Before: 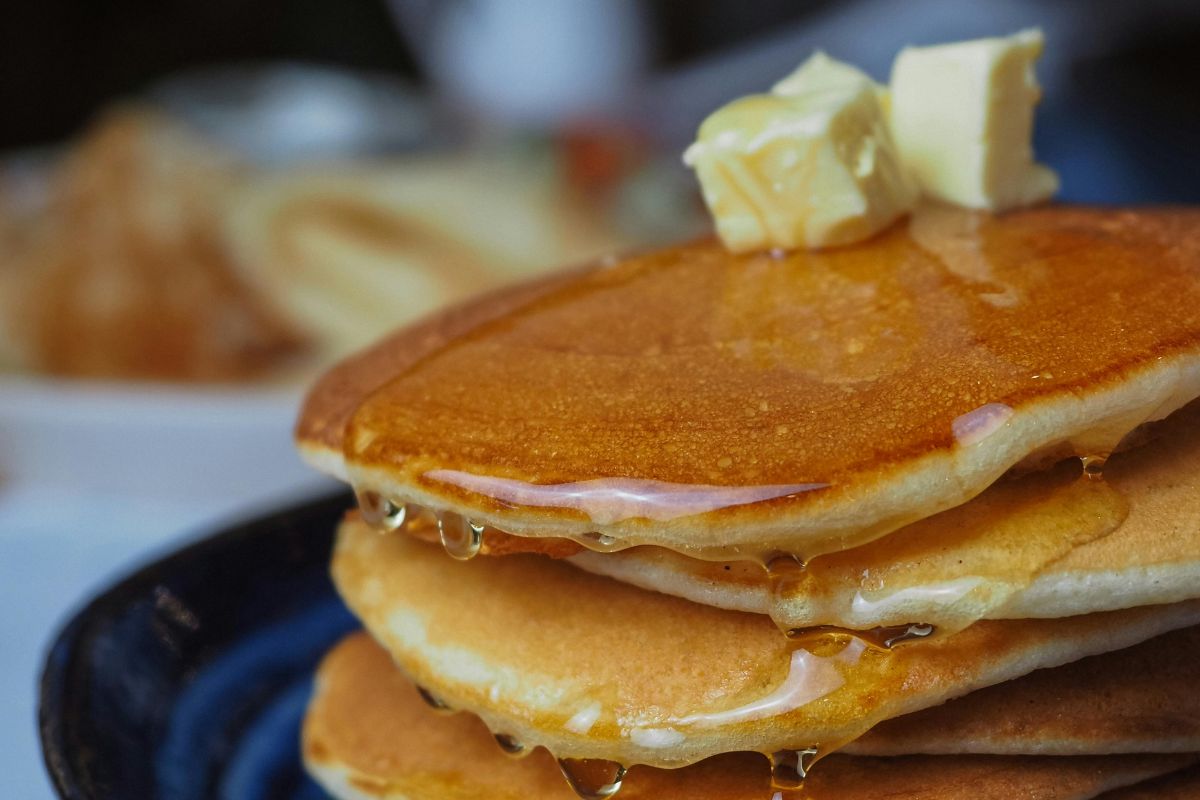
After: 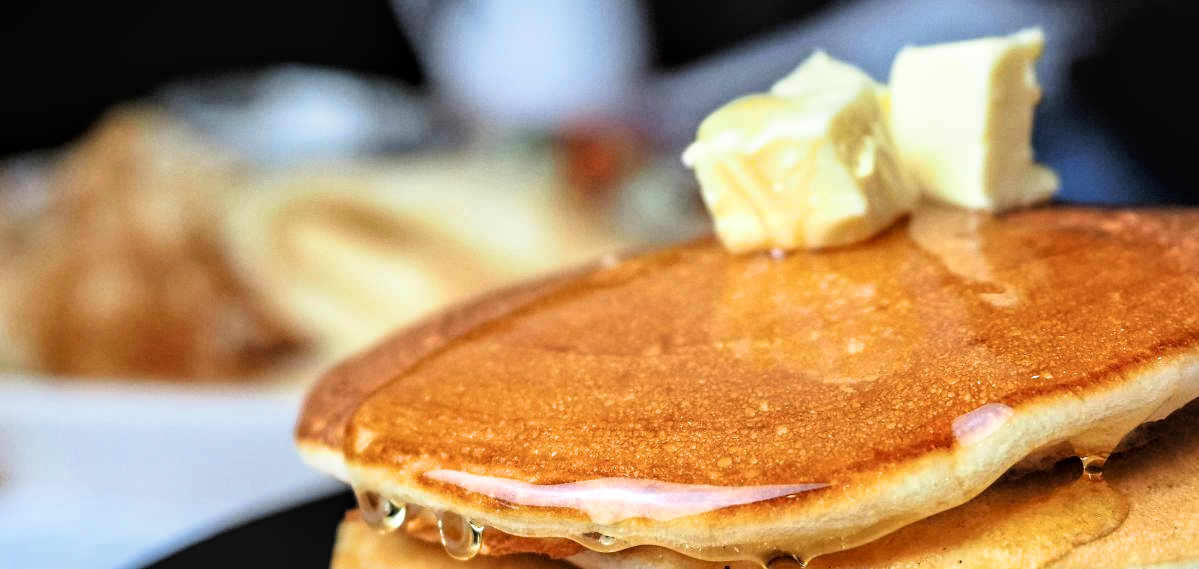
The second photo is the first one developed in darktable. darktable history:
filmic rgb: black relative exposure -4 EV, white relative exposure 2.99 EV, hardness 3.01, contrast 1.516
local contrast: on, module defaults
crop: right 0%, bottom 28.792%
exposure: black level correction 0, exposure 1 EV, compensate highlight preservation false
